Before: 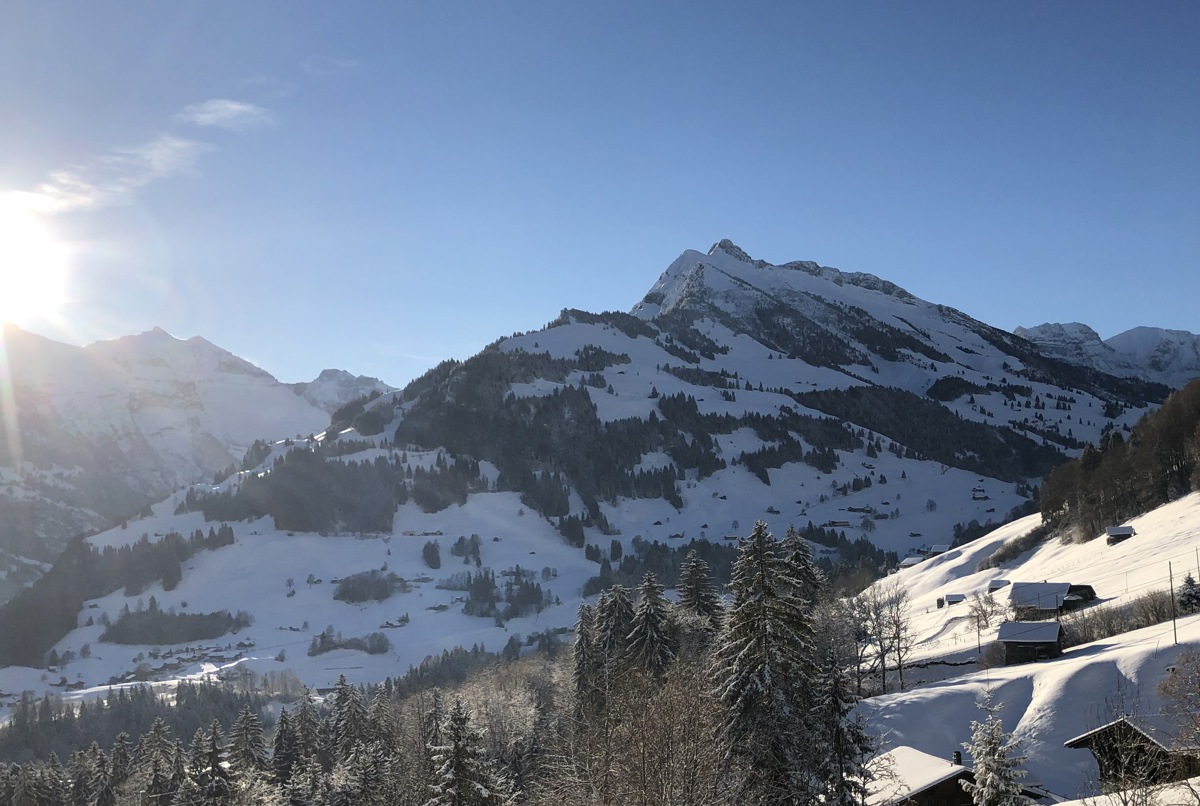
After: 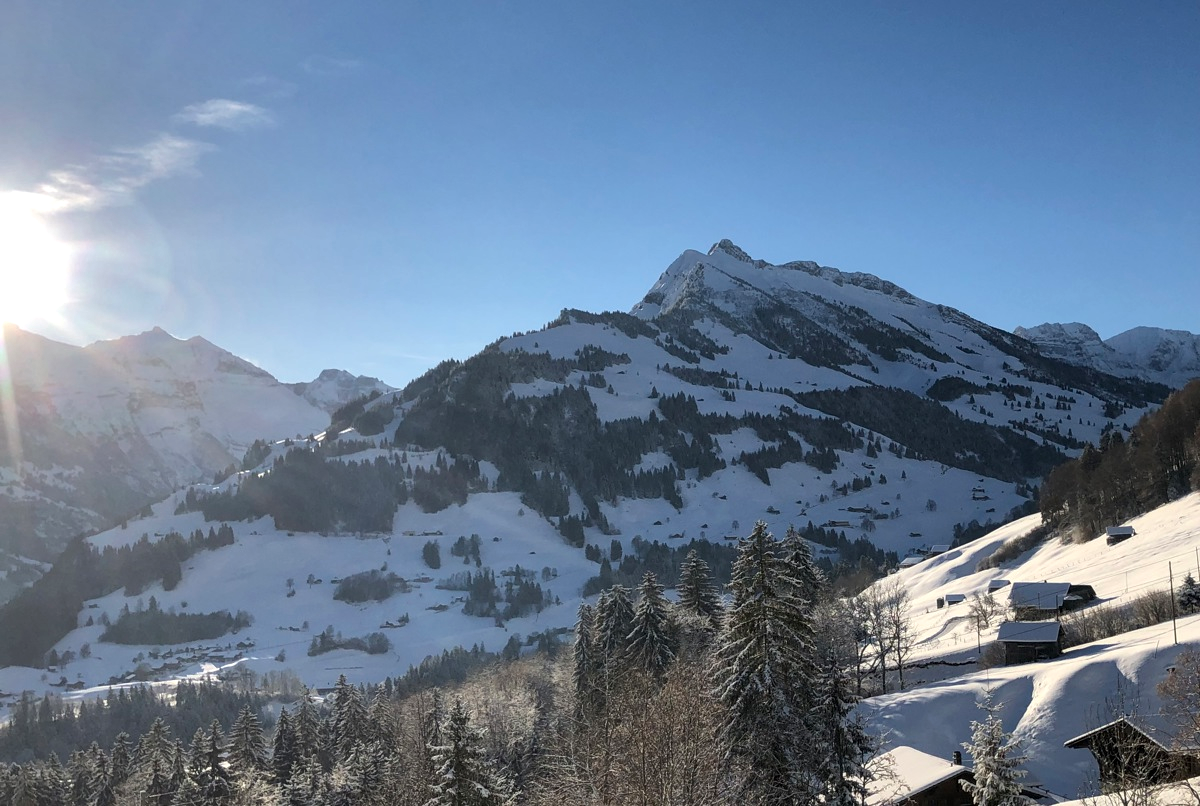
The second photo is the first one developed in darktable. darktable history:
local contrast: highlights 100%, shadows 100%, detail 120%, midtone range 0.2
shadows and highlights: shadows 40, highlights -54, highlights color adjustment 46%, low approximation 0.01, soften with gaussian
